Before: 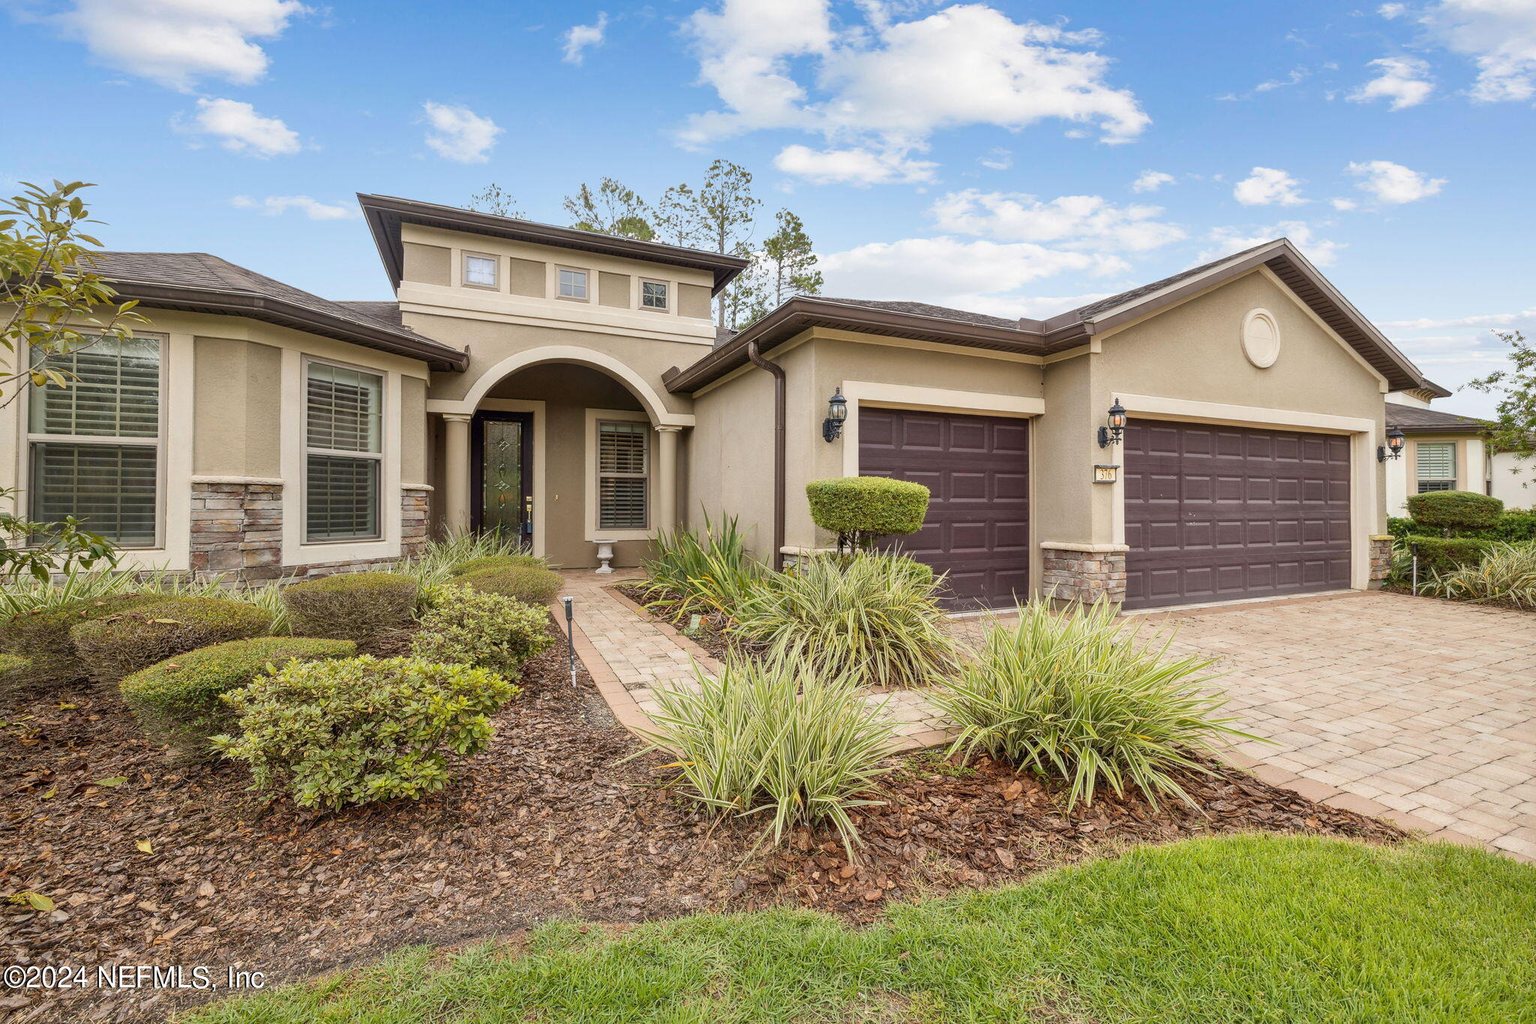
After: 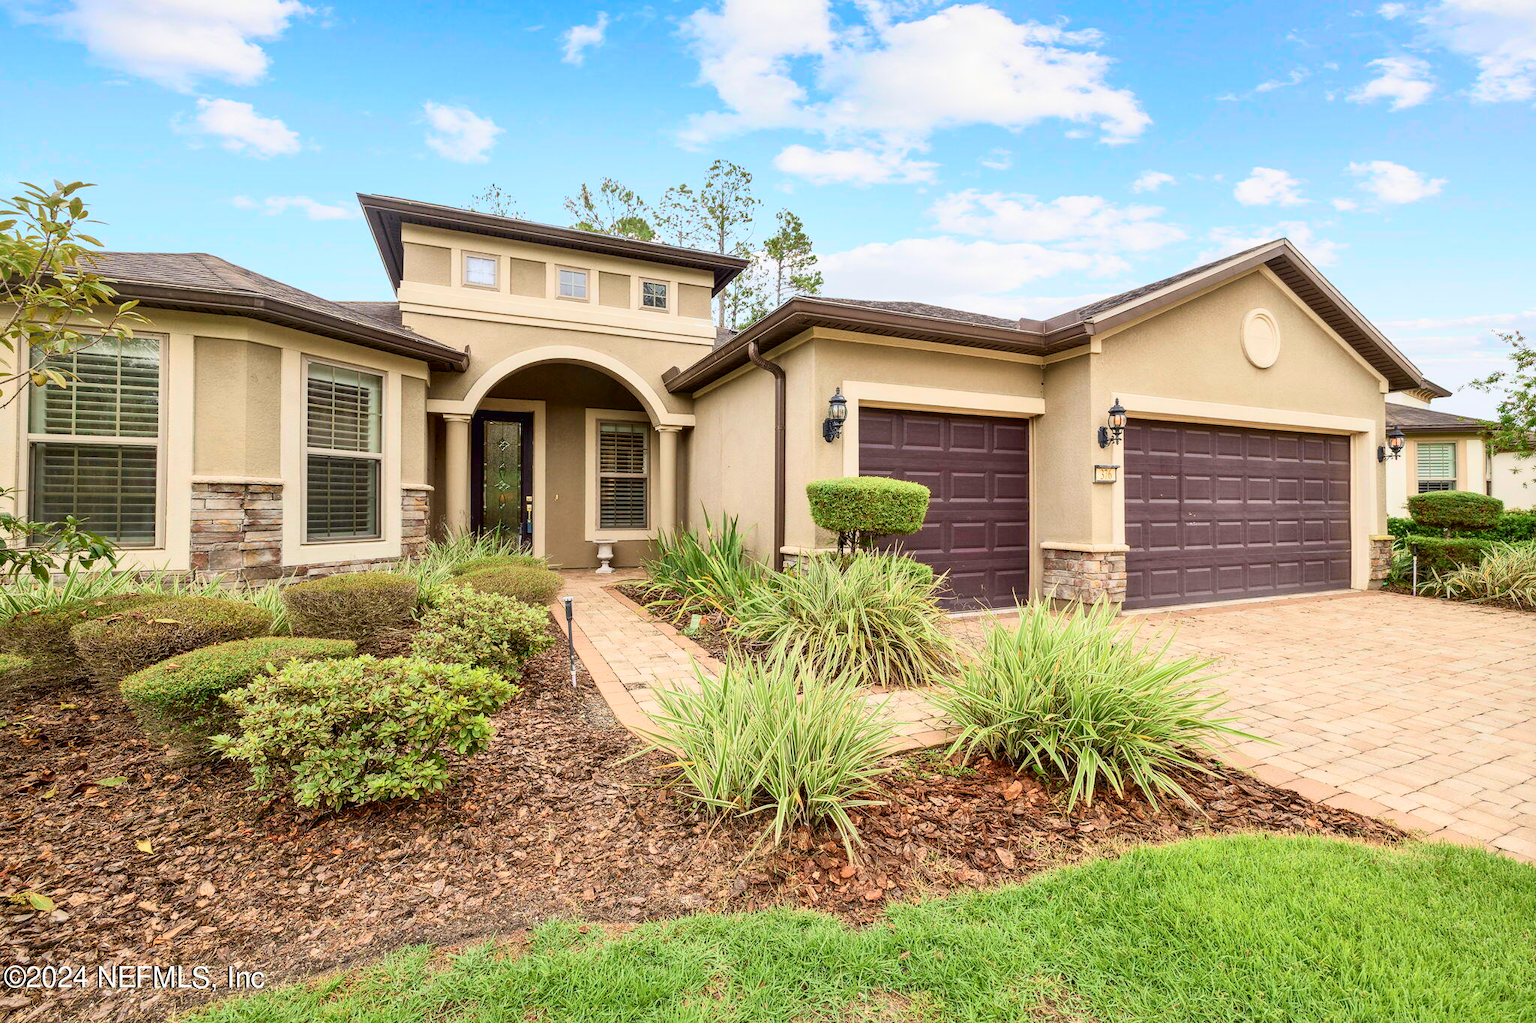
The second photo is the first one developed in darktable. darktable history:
tone curve: curves: ch0 [(0, 0.013) (0.054, 0.018) (0.205, 0.191) (0.289, 0.292) (0.39, 0.424) (0.493, 0.551) (0.647, 0.752) (0.796, 0.887) (1, 0.998)]; ch1 [(0, 0) (0.371, 0.339) (0.477, 0.452) (0.494, 0.495) (0.501, 0.501) (0.51, 0.516) (0.54, 0.557) (0.572, 0.605) (0.625, 0.687) (0.774, 0.841) (1, 1)]; ch2 [(0, 0) (0.32, 0.281) (0.403, 0.399) (0.441, 0.428) (0.47, 0.469) (0.498, 0.496) (0.524, 0.543) (0.551, 0.579) (0.633, 0.665) (0.7, 0.711) (1, 1)], color space Lab, independent channels, preserve colors none
